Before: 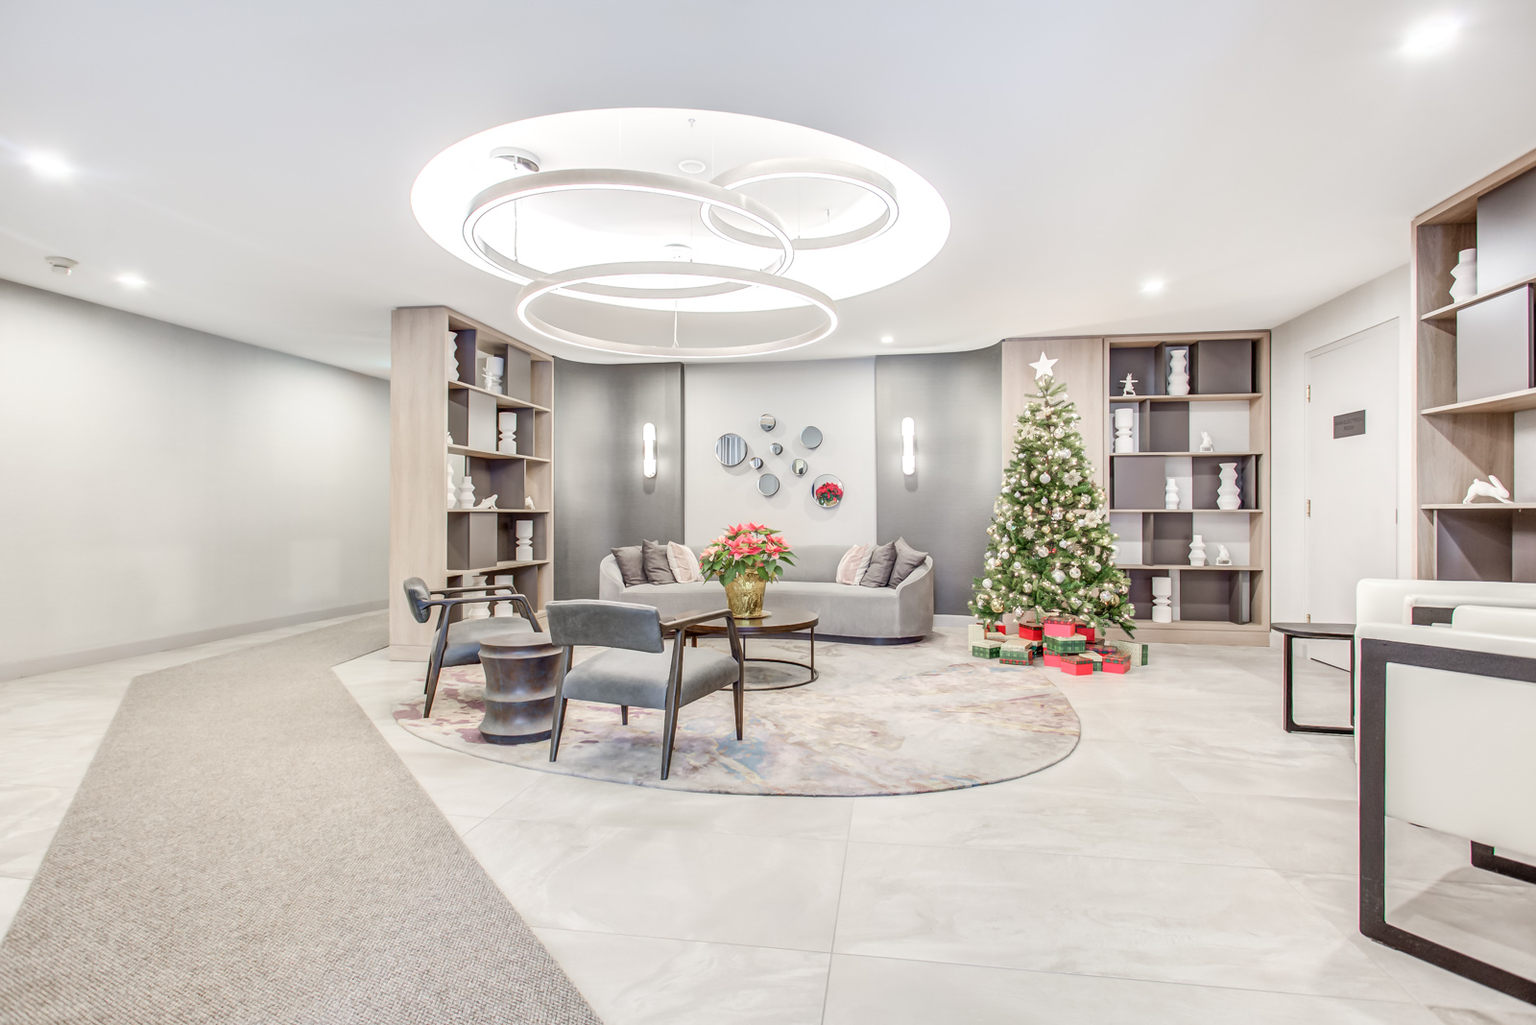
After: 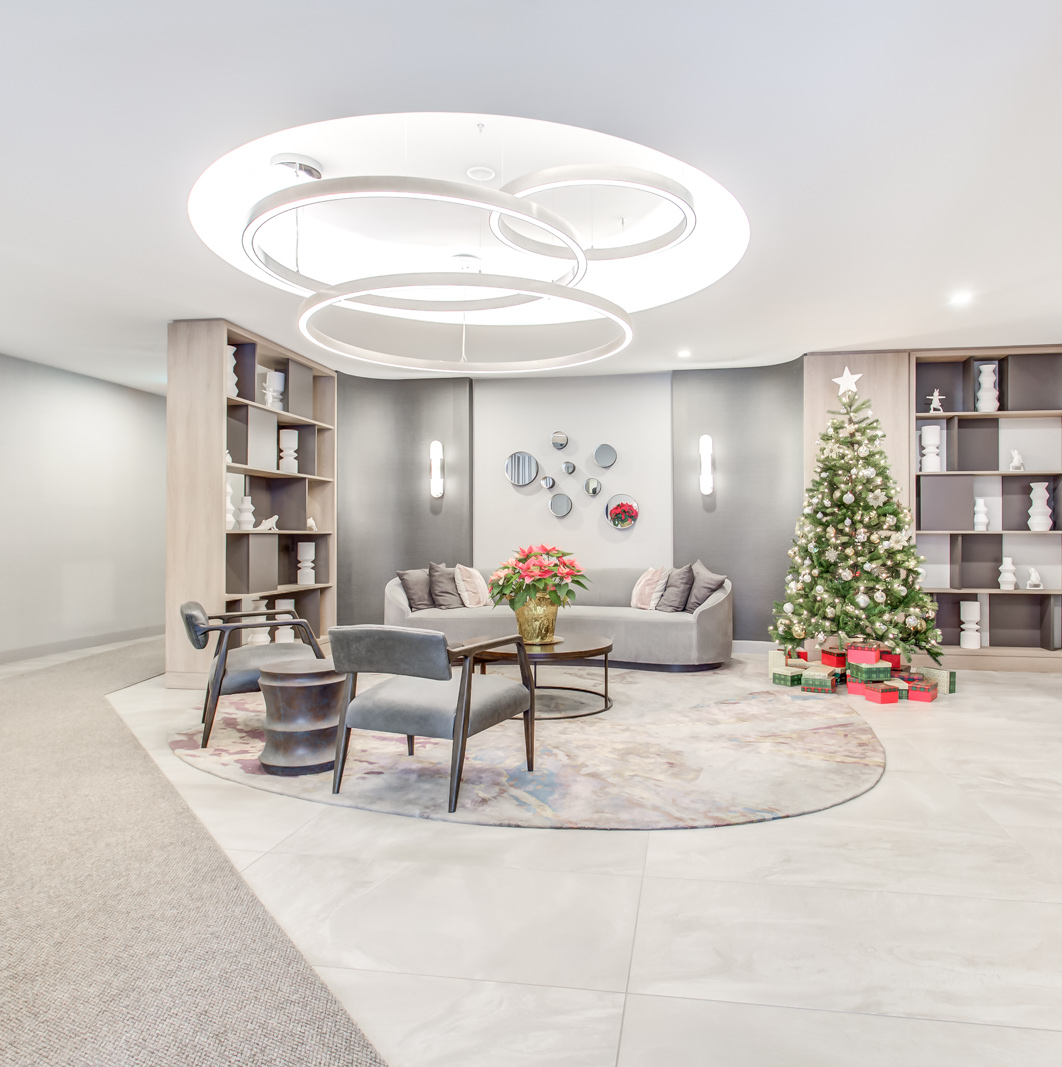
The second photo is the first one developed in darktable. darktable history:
crop and rotate: left 15.121%, right 18.495%
